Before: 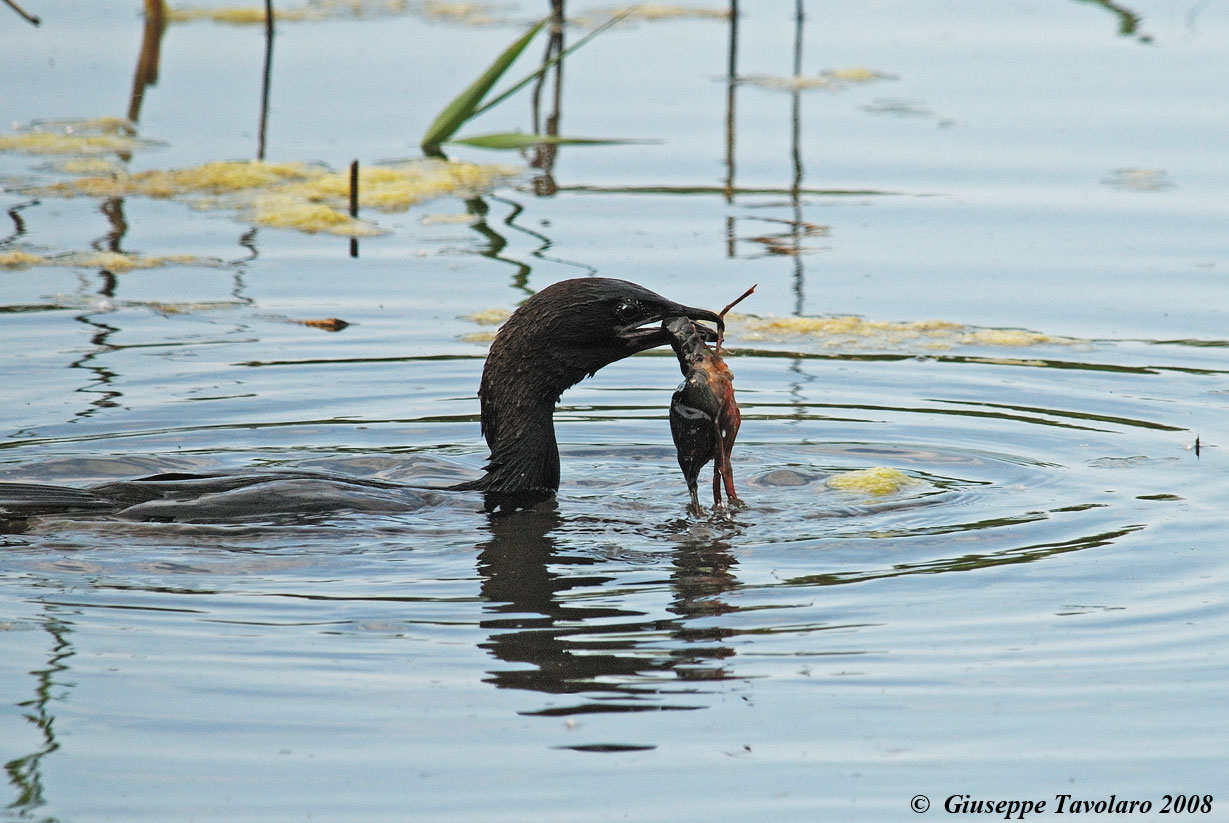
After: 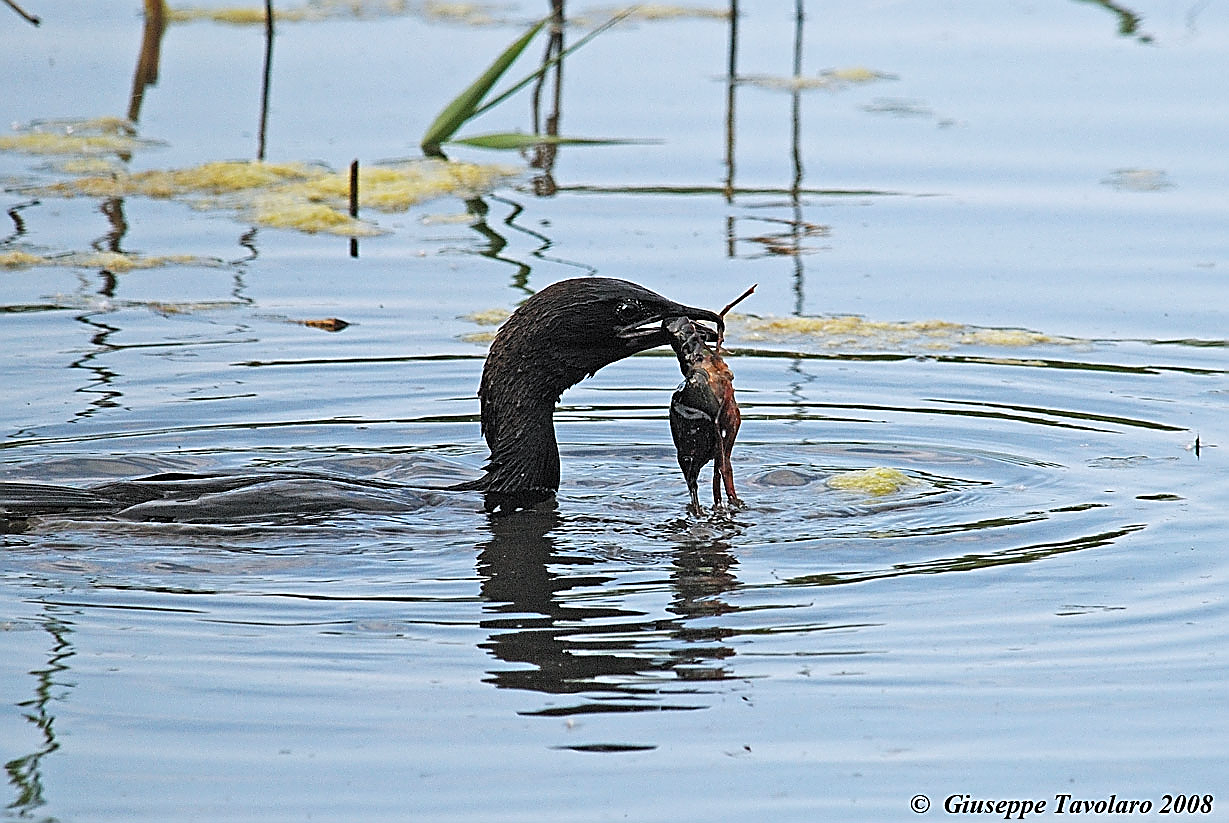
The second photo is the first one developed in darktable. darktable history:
sharpen: radius 1.685, amount 1.294
white balance: red 0.984, blue 1.059
